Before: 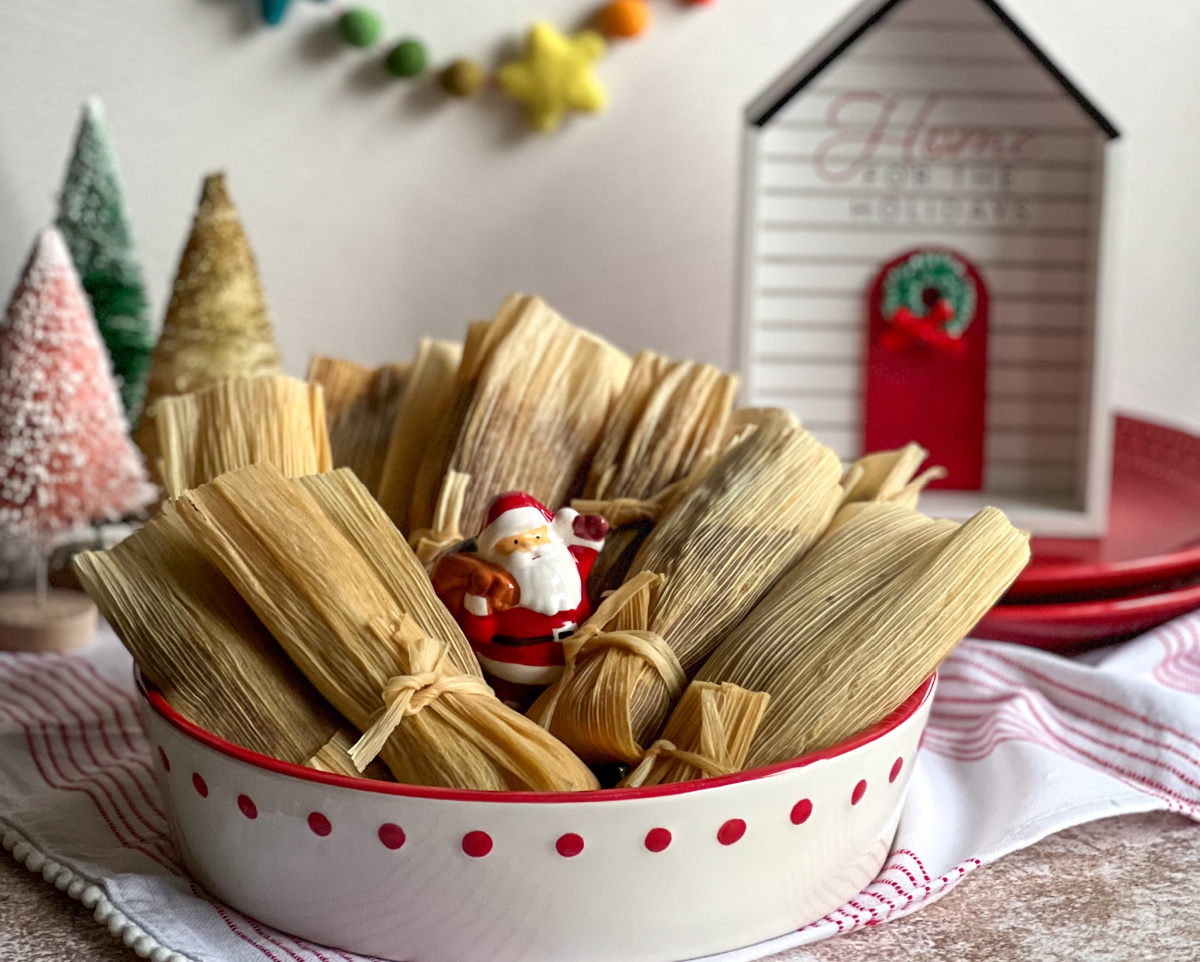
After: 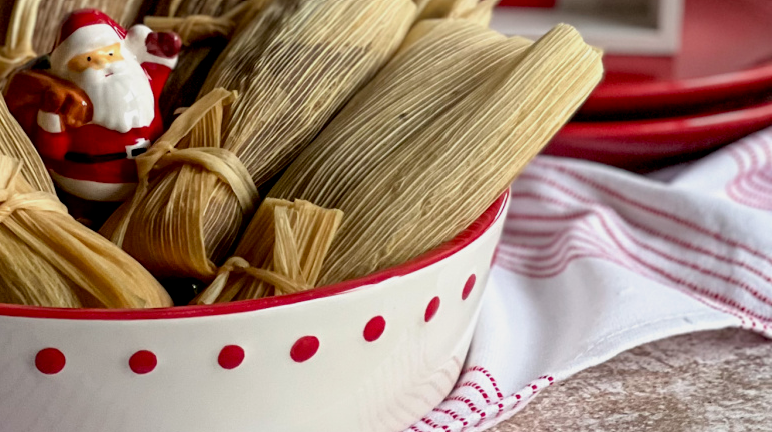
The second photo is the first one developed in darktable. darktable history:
exposure: black level correction 0.009, exposure -0.614 EV, compensate highlight preservation false
tone equalizer: -8 EV -0.401 EV, -7 EV -0.36 EV, -6 EV -0.347 EV, -5 EV -0.254 EV, -3 EV 0.241 EV, -2 EV 0.325 EV, -1 EV 0.372 EV, +0 EV 0.406 EV
crop and rotate: left 35.612%, top 50.24%, bottom 4.816%
